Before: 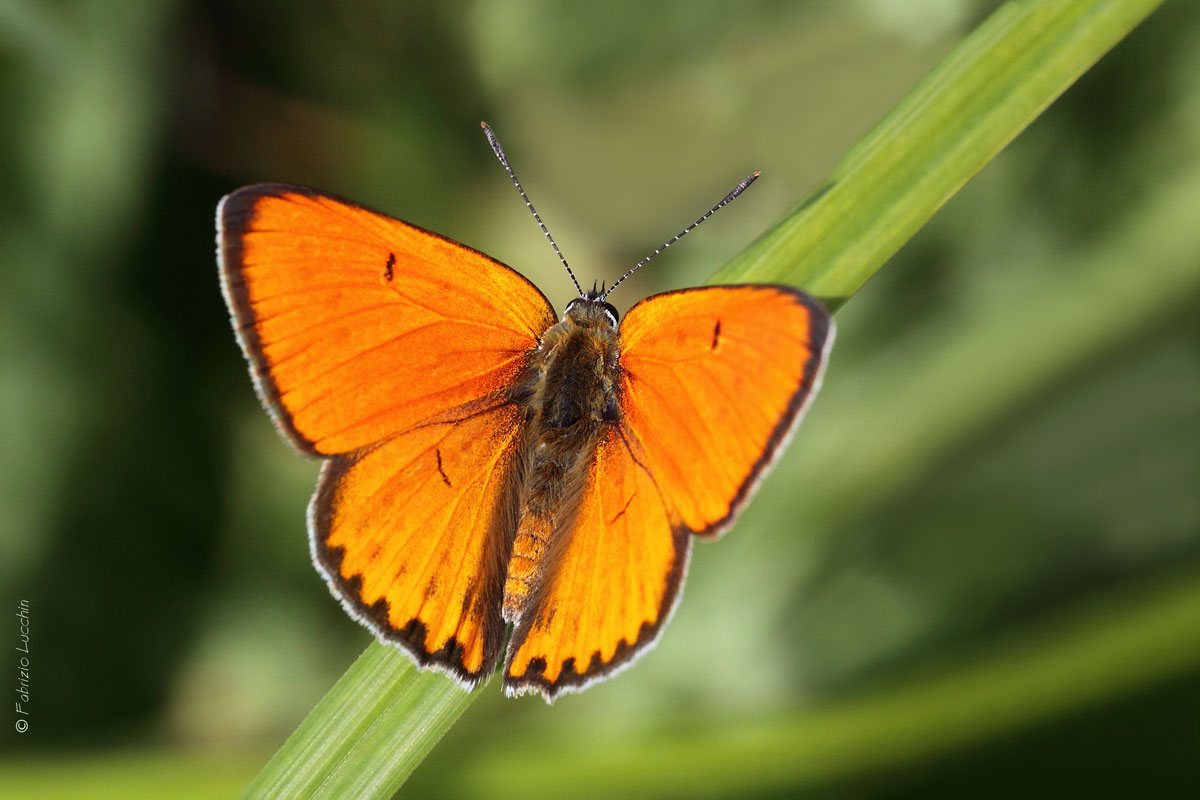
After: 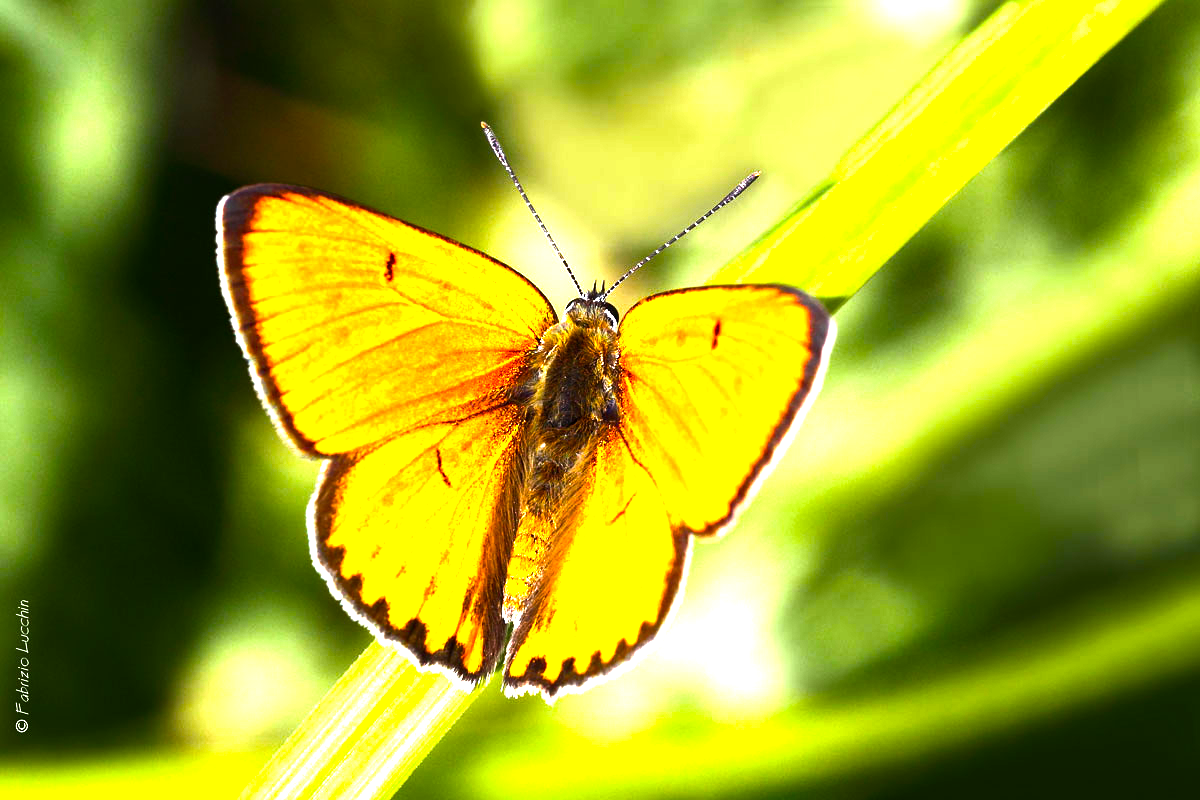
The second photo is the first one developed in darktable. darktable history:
color balance rgb: linear chroma grading › mid-tones 7.67%, perceptual saturation grading › global saturation 20%, perceptual saturation grading › highlights -25.369%, perceptual saturation grading › shadows 50.34%, perceptual brilliance grading › global brilliance 29.262%, perceptual brilliance grading › highlights 50.511%, perceptual brilliance grading › mid-tones 50.759%, perceptual brilliance grading › shadows -21.564%
